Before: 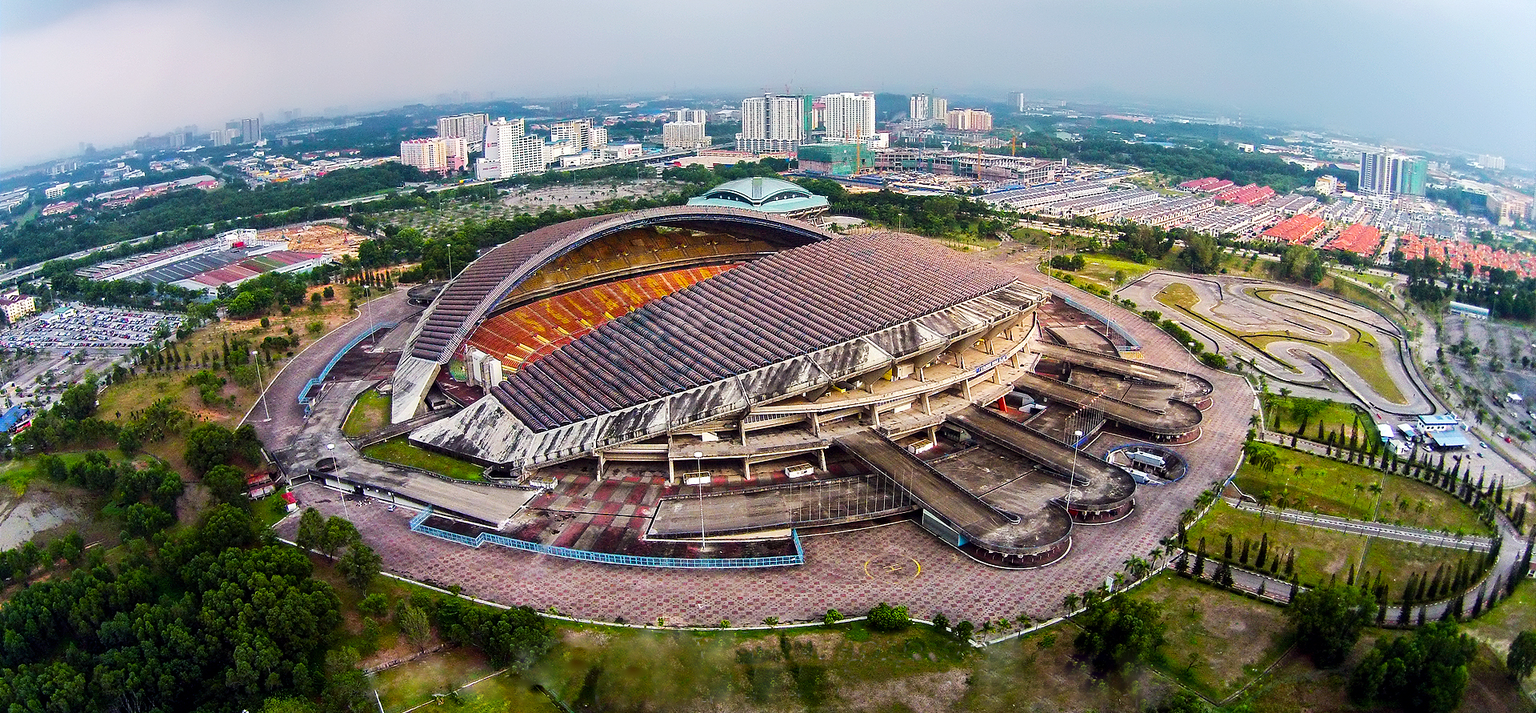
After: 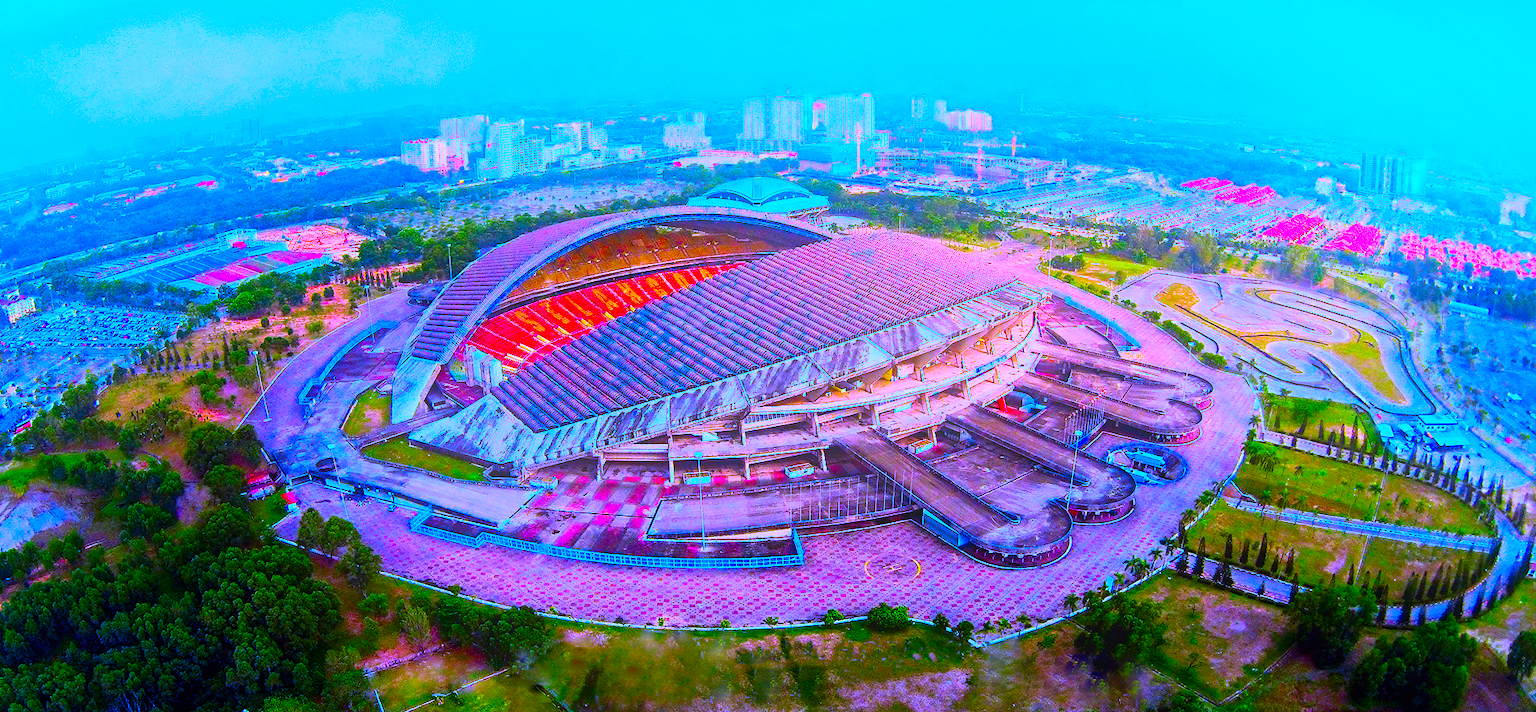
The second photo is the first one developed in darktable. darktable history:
bloom: on, module defaults
color correction: highlights a* 1.59, highlights b* -1.7, saturation 2.48
white balance: red 0.98, blue 1.61
tone equalizer: on, module defaults
